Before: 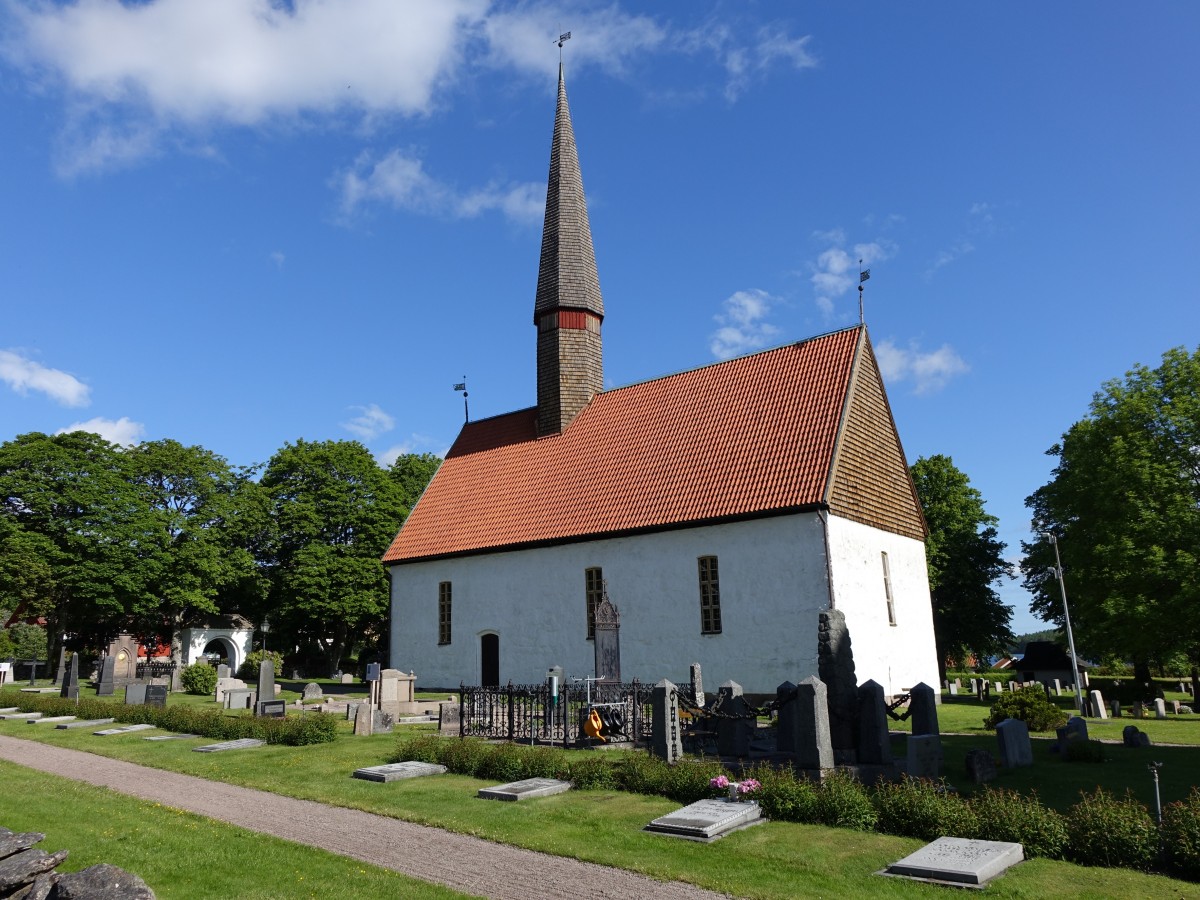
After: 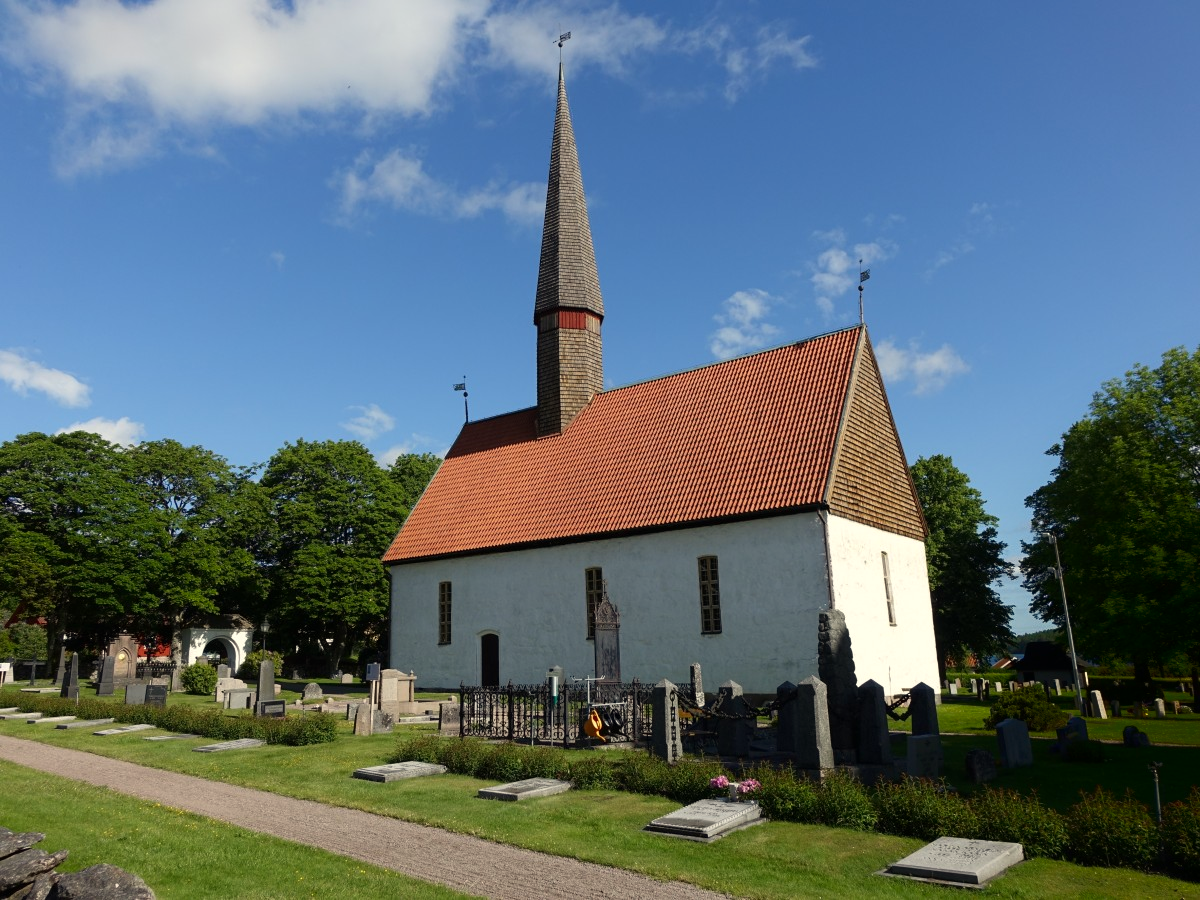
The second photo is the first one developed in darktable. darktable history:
shadows and highlights: shadows -70, highlights 35, soften with gaussian
white balance: red 1.029, blue 0.92
